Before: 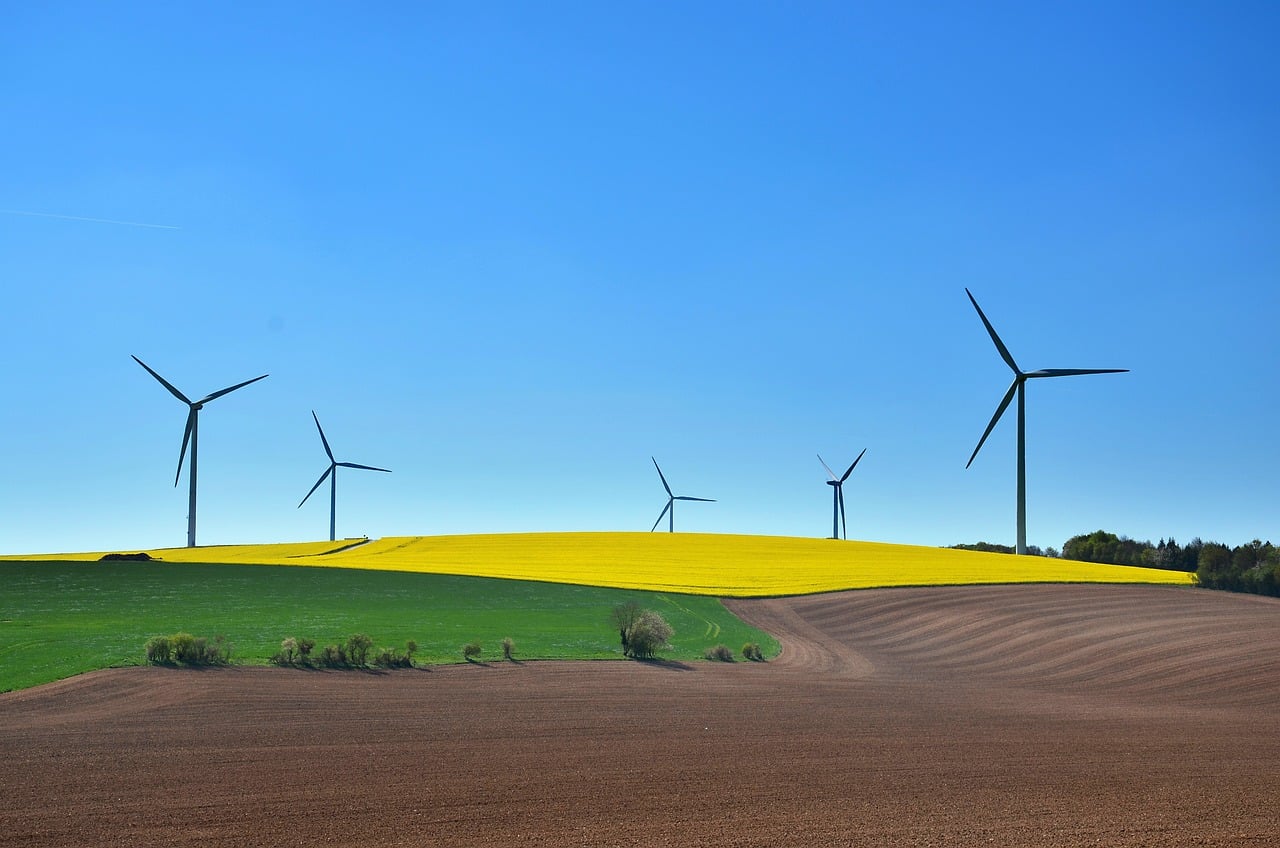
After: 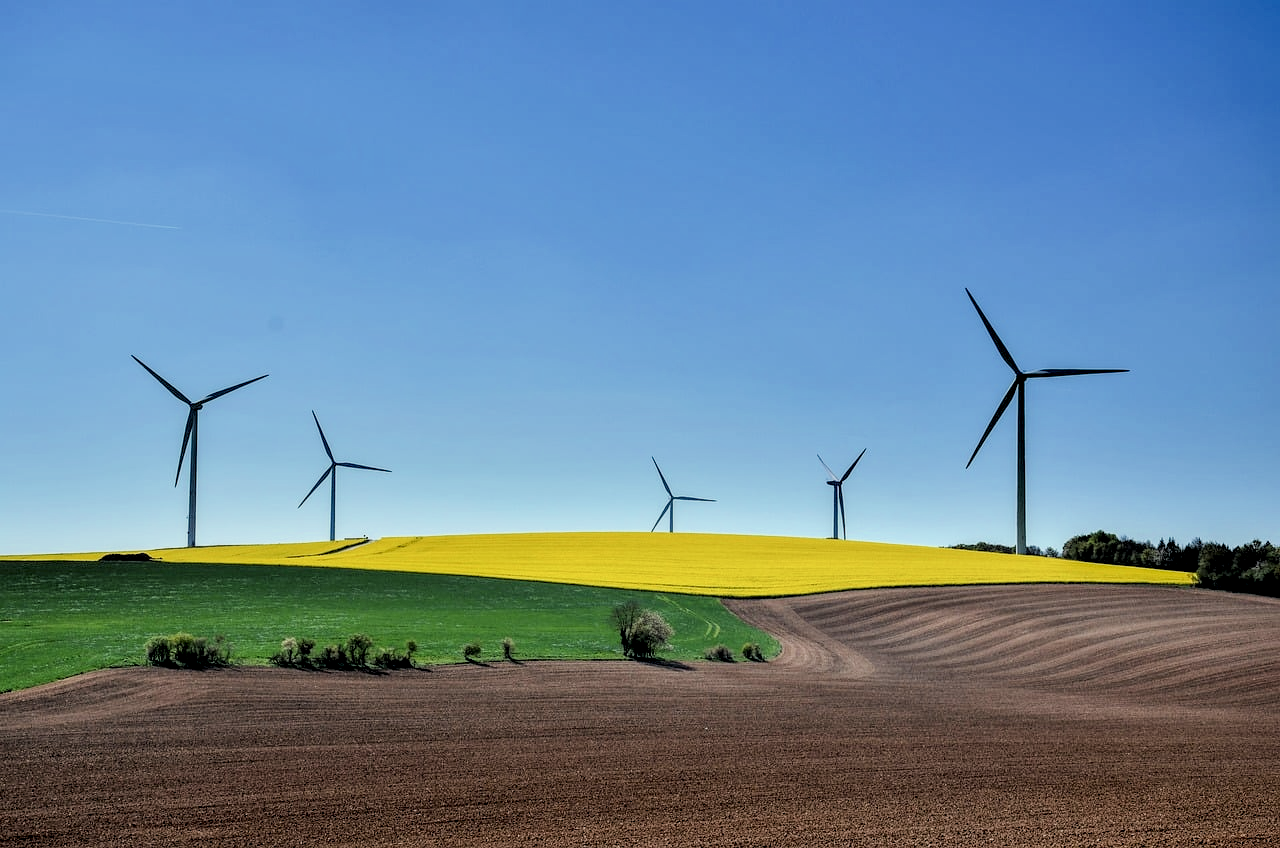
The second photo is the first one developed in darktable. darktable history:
local contrast: highlights 79%, shadows 56%, detail 175%, midtone range 0.428
filmic rgb: black relative exposure -4.38 EV, white relative exposure 4.56 EV, hardness 2.37, contrast 1.05
